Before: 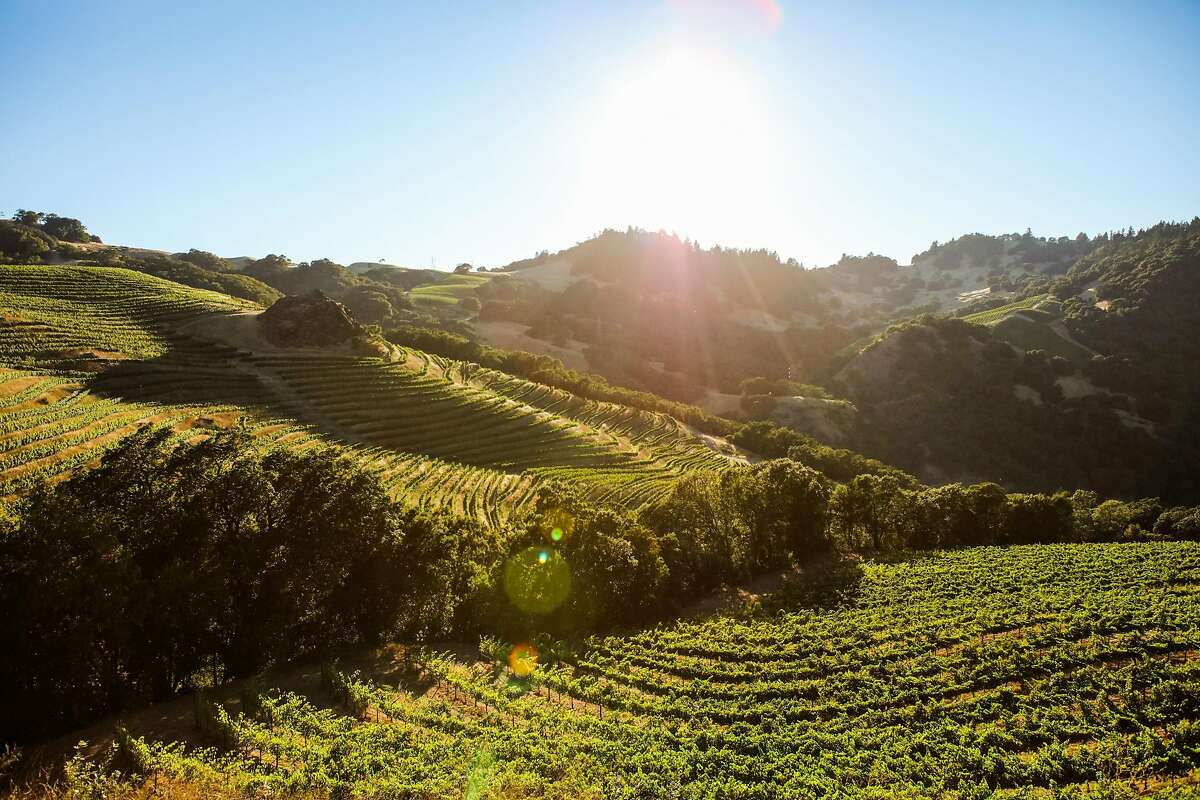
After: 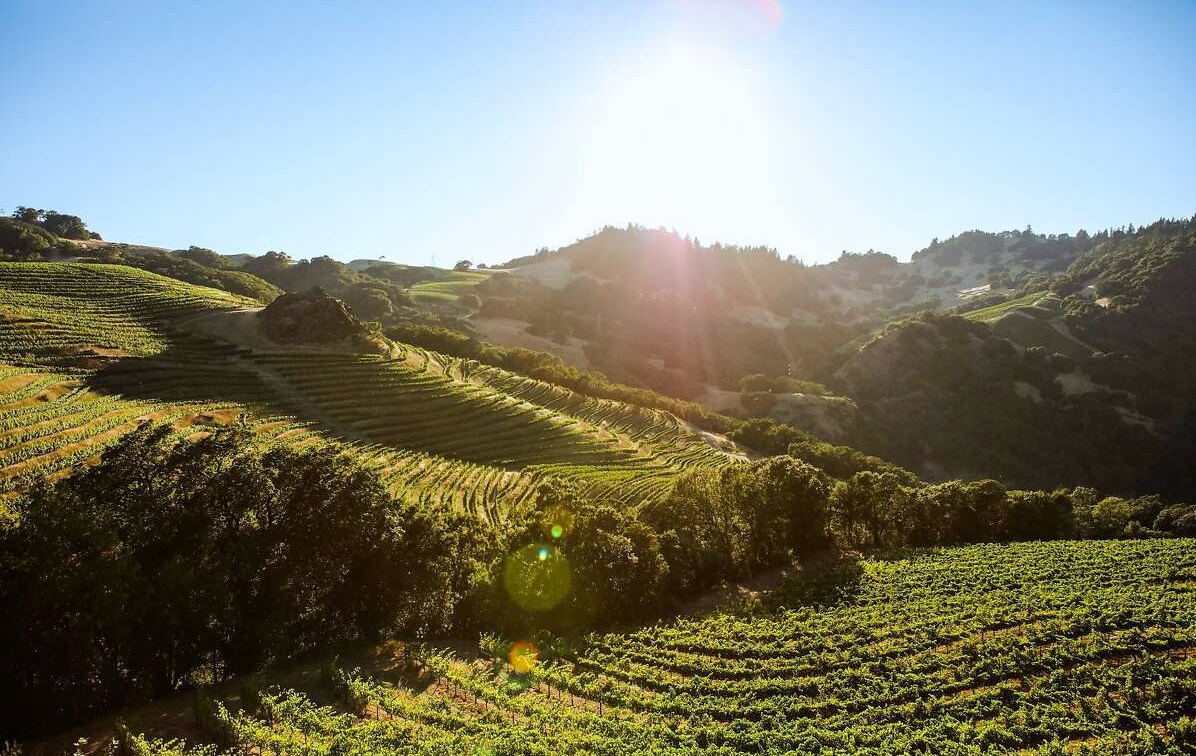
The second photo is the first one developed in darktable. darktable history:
rotate and perspective: automatic cropping original format, crop left 0, crop top 0
white balance: red 0.976, blue 1.04
crop: top 0.448%, right 0.264%, bottom 5.045%
